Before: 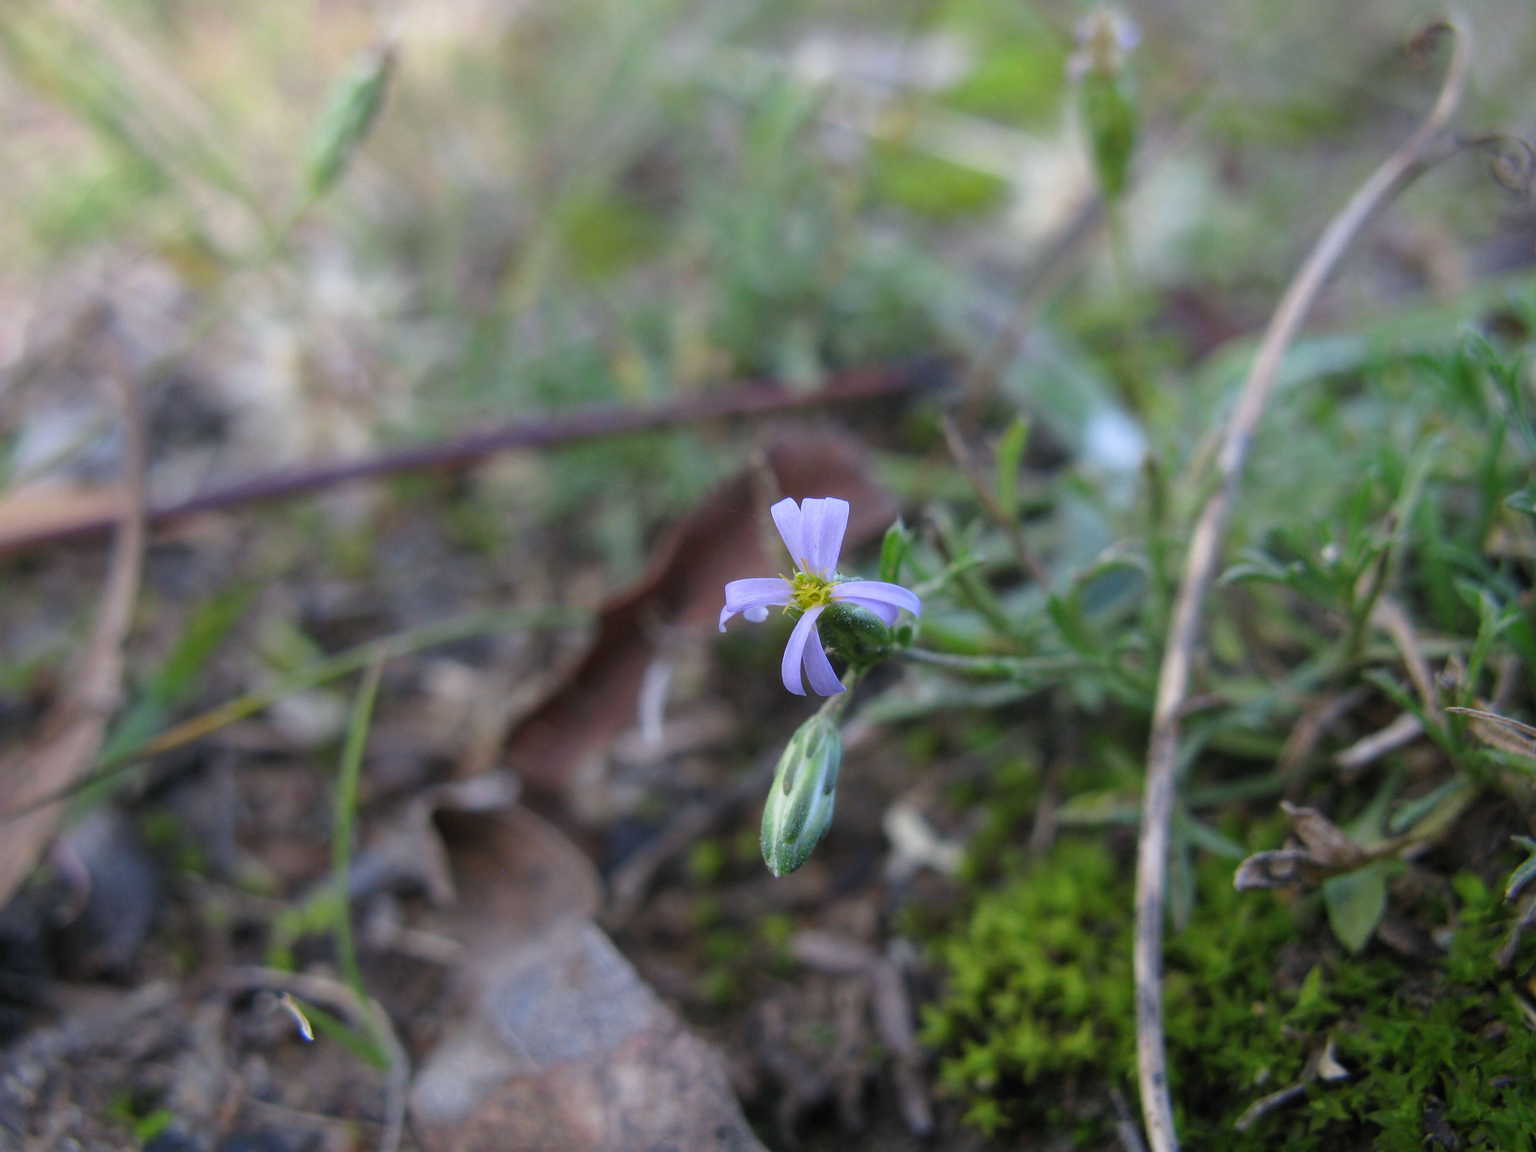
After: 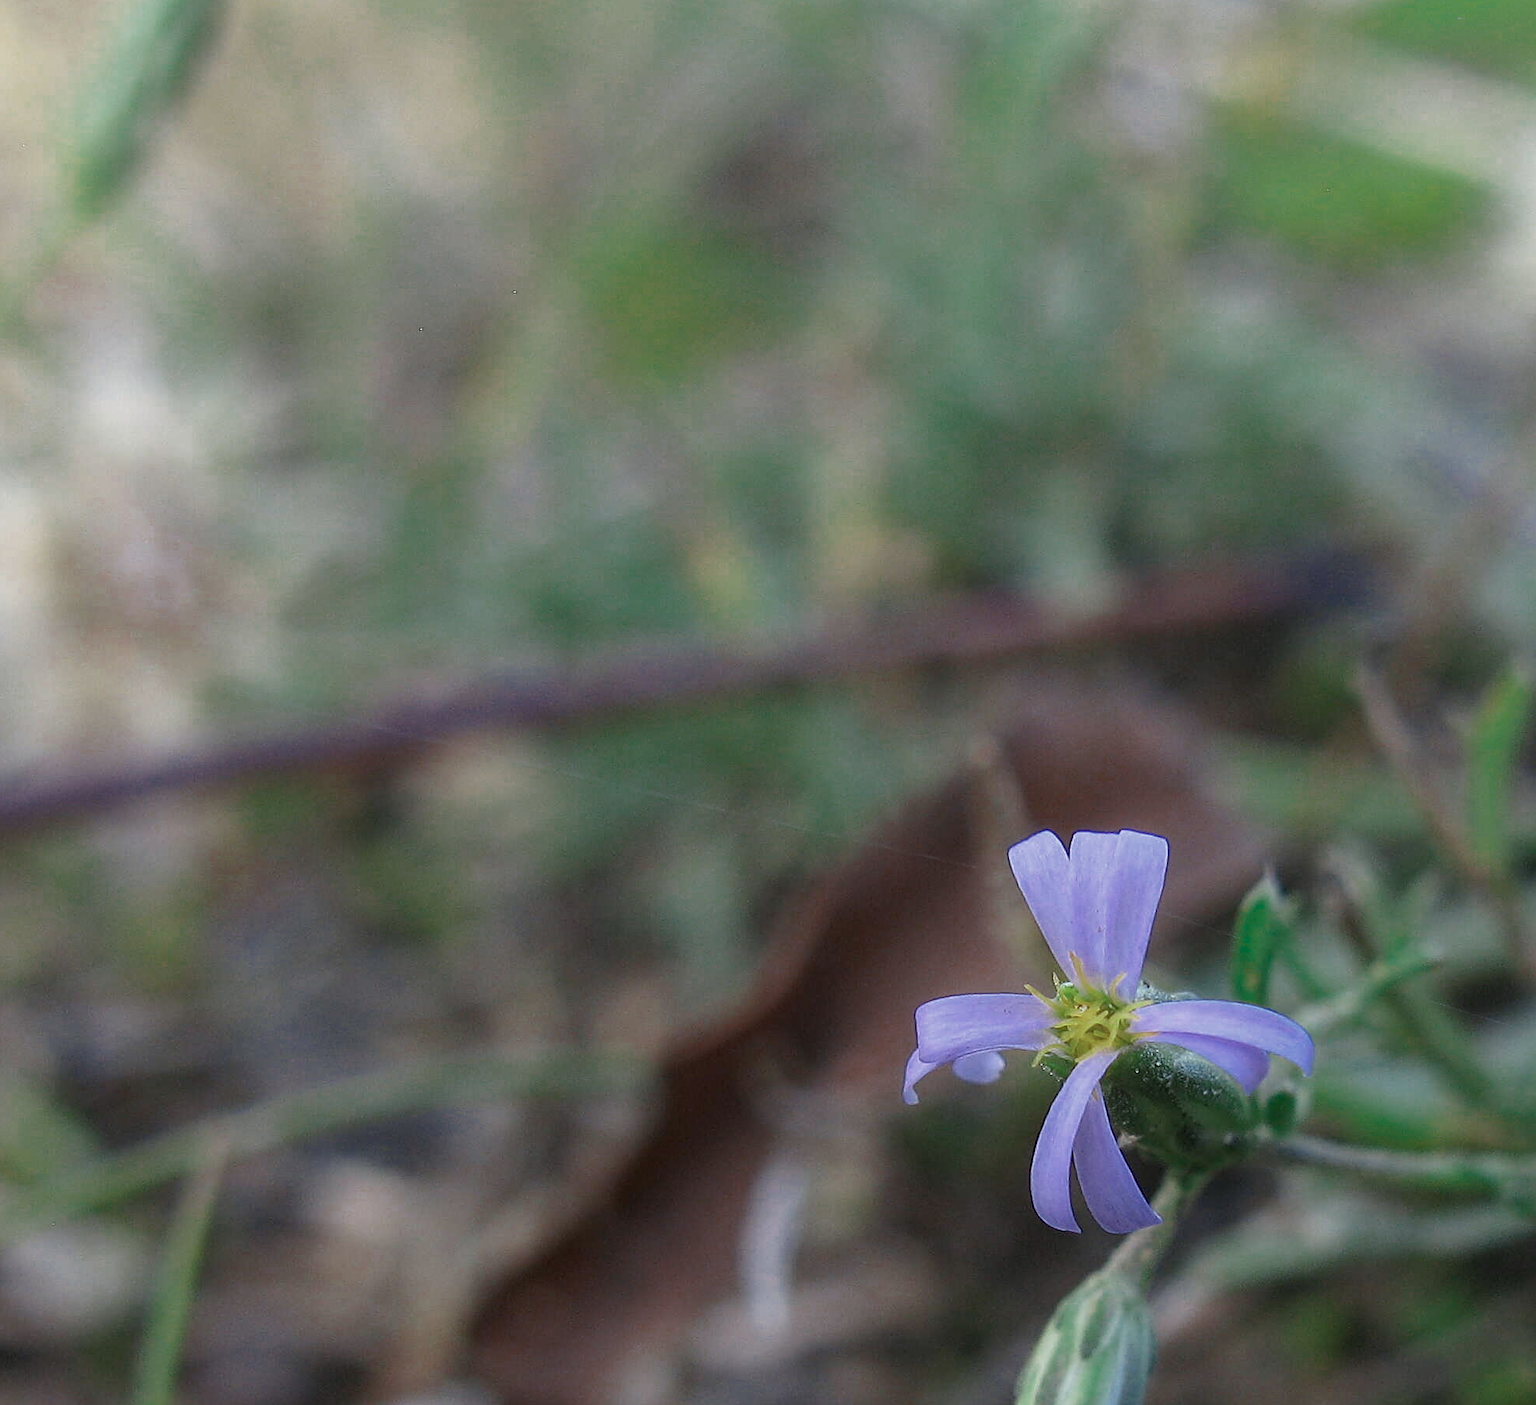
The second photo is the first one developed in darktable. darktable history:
color zones: curves: ch0 [(0, 0.5) (0.125, 0.4) (0.25, 0.5) (0.375, 0.4) (0.5, 0.4) (0.625, 0.35) (0.75, 0.35) (0.875, 0.5)]; ch1 [(0, 0.35) (0.125, 0.45) (0.25, 0.35) (0.375, 0.35) (0.5, 0.35) (0.625, 0.35) (0.75, 0.45) (0.875, 0.35)]; ch2 [(0, 0.6) (0.125, 0.5) (0.25, 0.5) (0.375, 0.6) (0.5, 0.6) (0.625, 0.5) (0.75, 0.5) (0.875, 0.5)]
crop: left 17.835%, top 7.675%, right 32.881%, bottom 32.213%
haze removal: compatibility mode true, adaptive false
sharpen: on, module defaults
